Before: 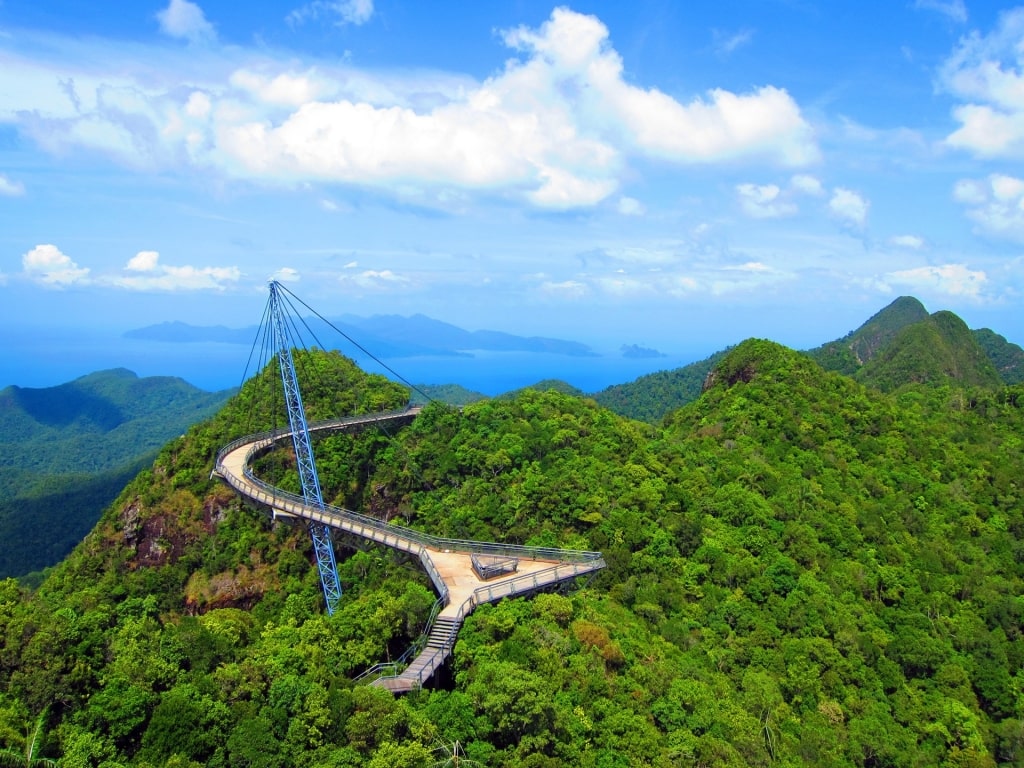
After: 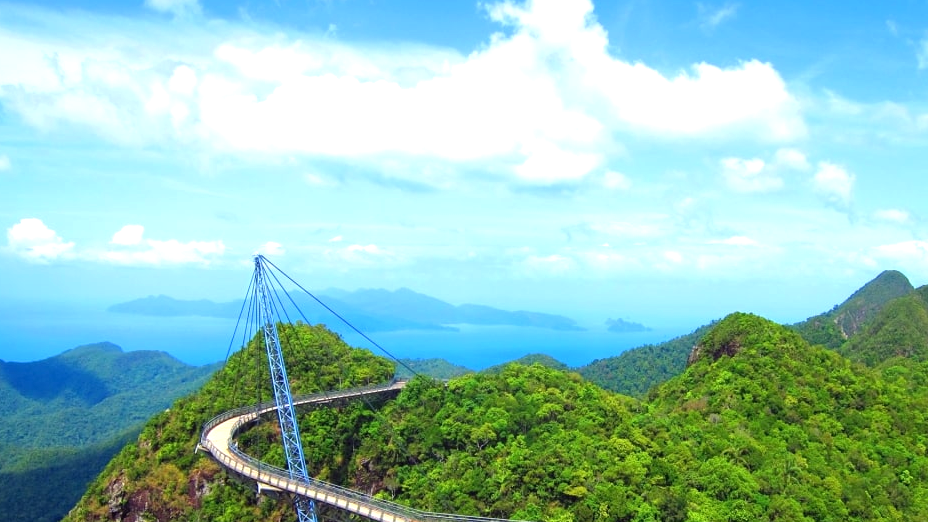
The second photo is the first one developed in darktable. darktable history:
exposure: exposure 0.6 EV, compensate highlight preservation false
crop: left 1.509%, top 3.452%, right 7.696%, bottom 28.452%
